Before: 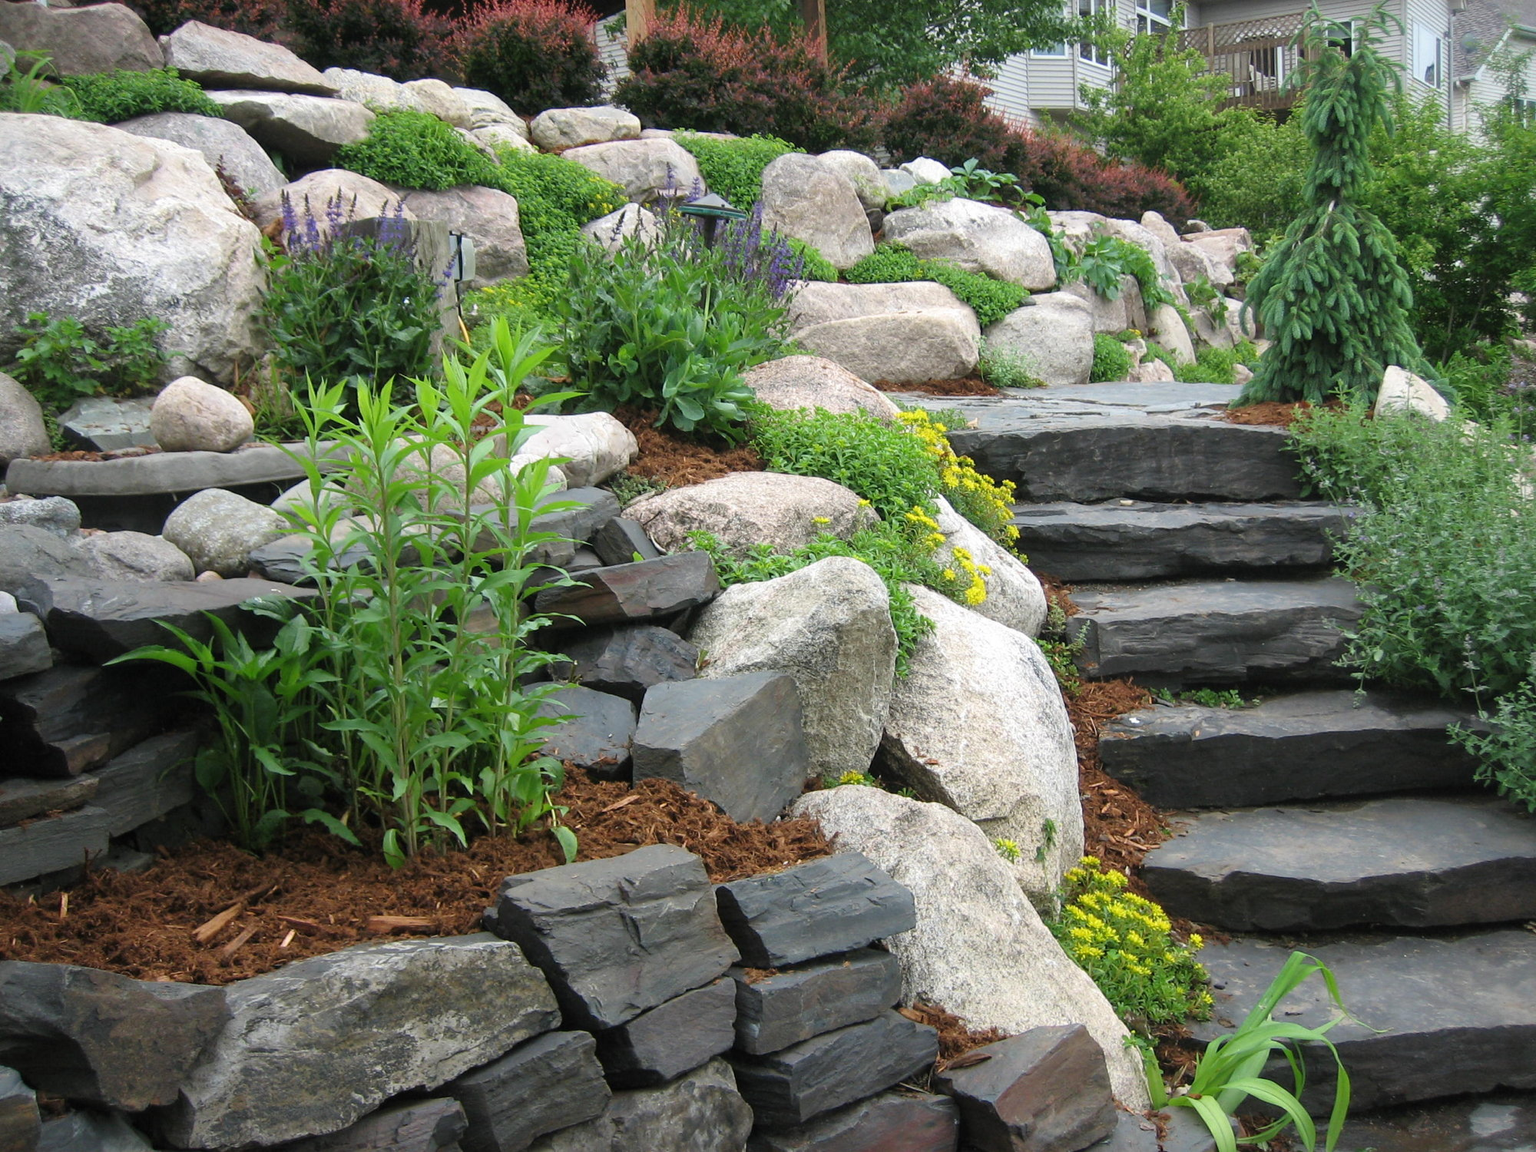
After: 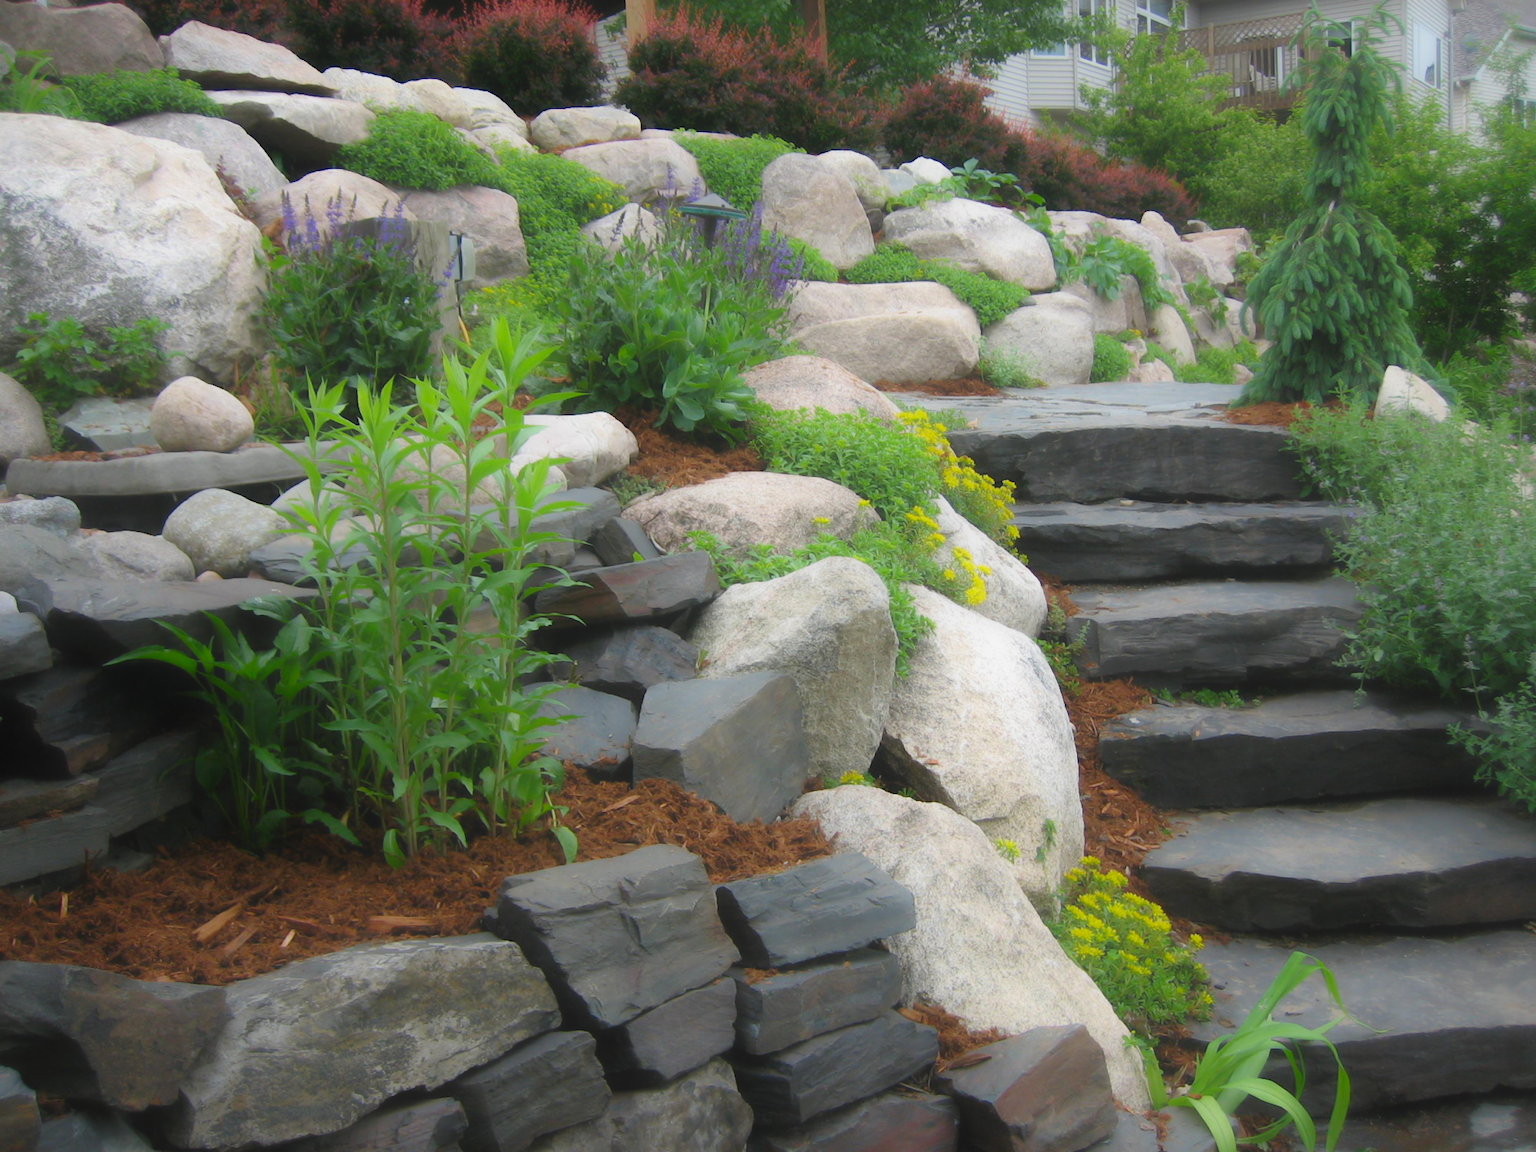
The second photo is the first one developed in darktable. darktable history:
contrast equalizer: y [[0.5, 0.542, 0.583, 0.625, 0.667, 0.708], [0.5 ×6], [0.5 ×6], [0, 0.033, 0.067, 0.1, 0.133, 0.167], [0, 0.05, 0.1, 0.15, 0.2, 0.25]], mix -0.983
